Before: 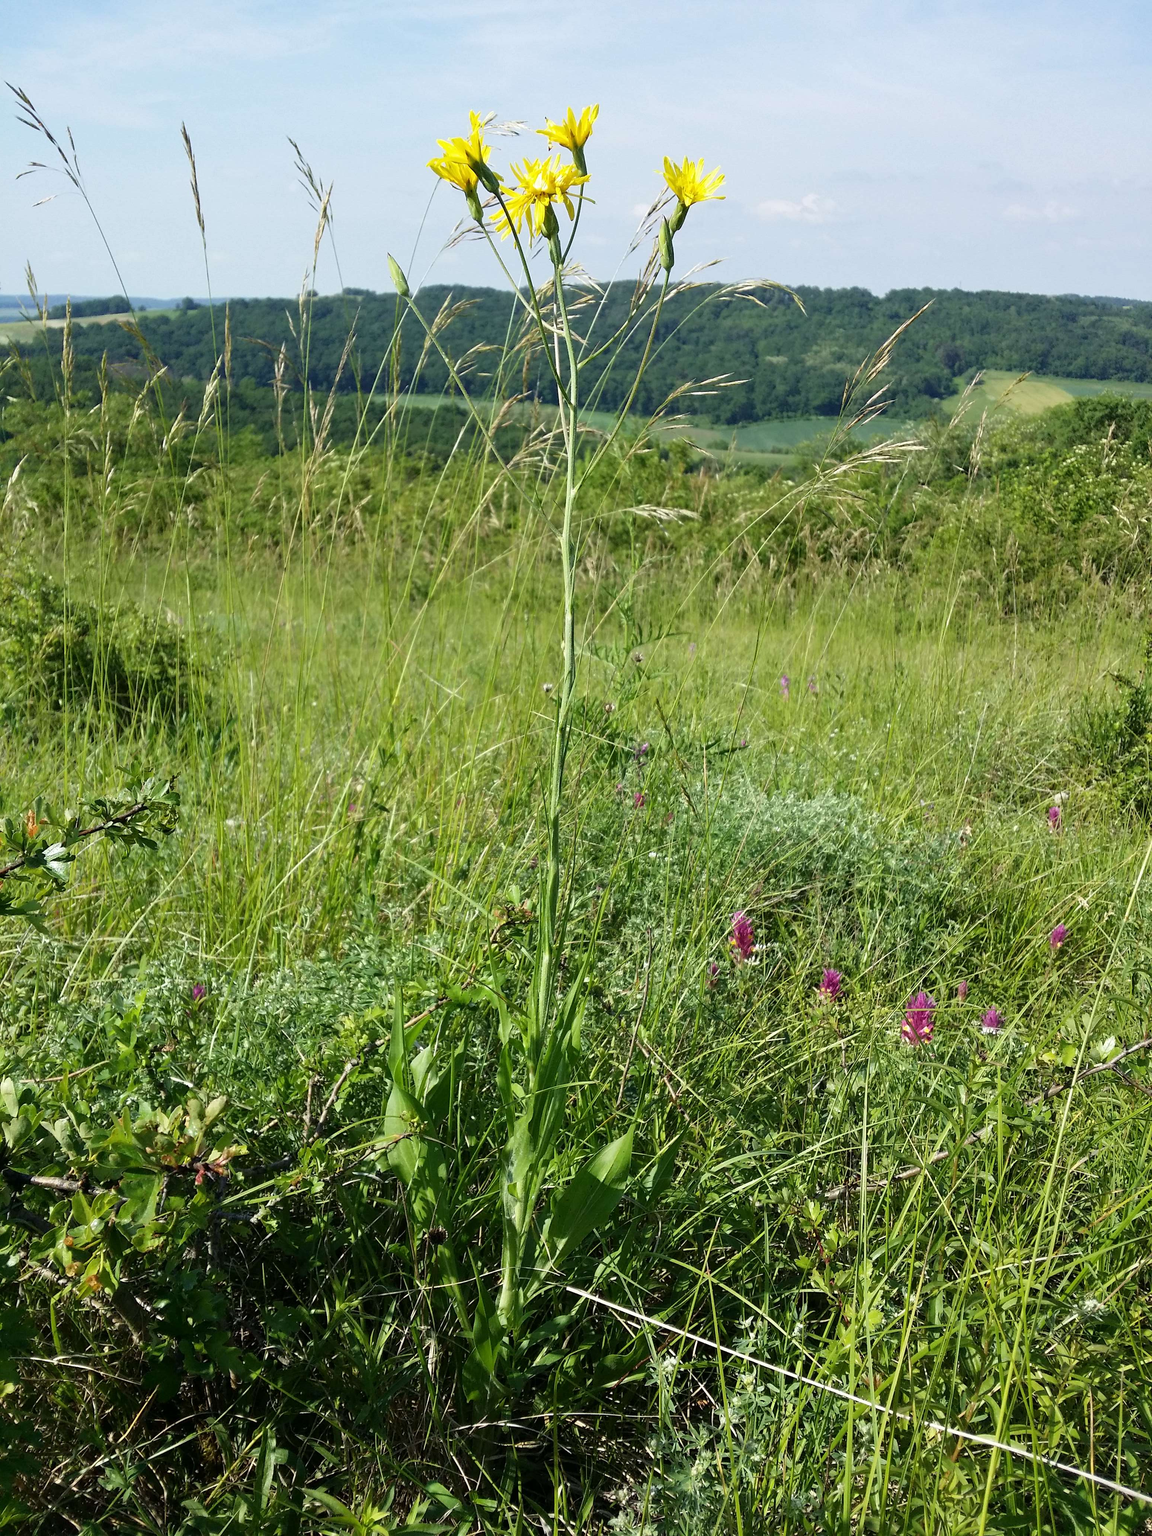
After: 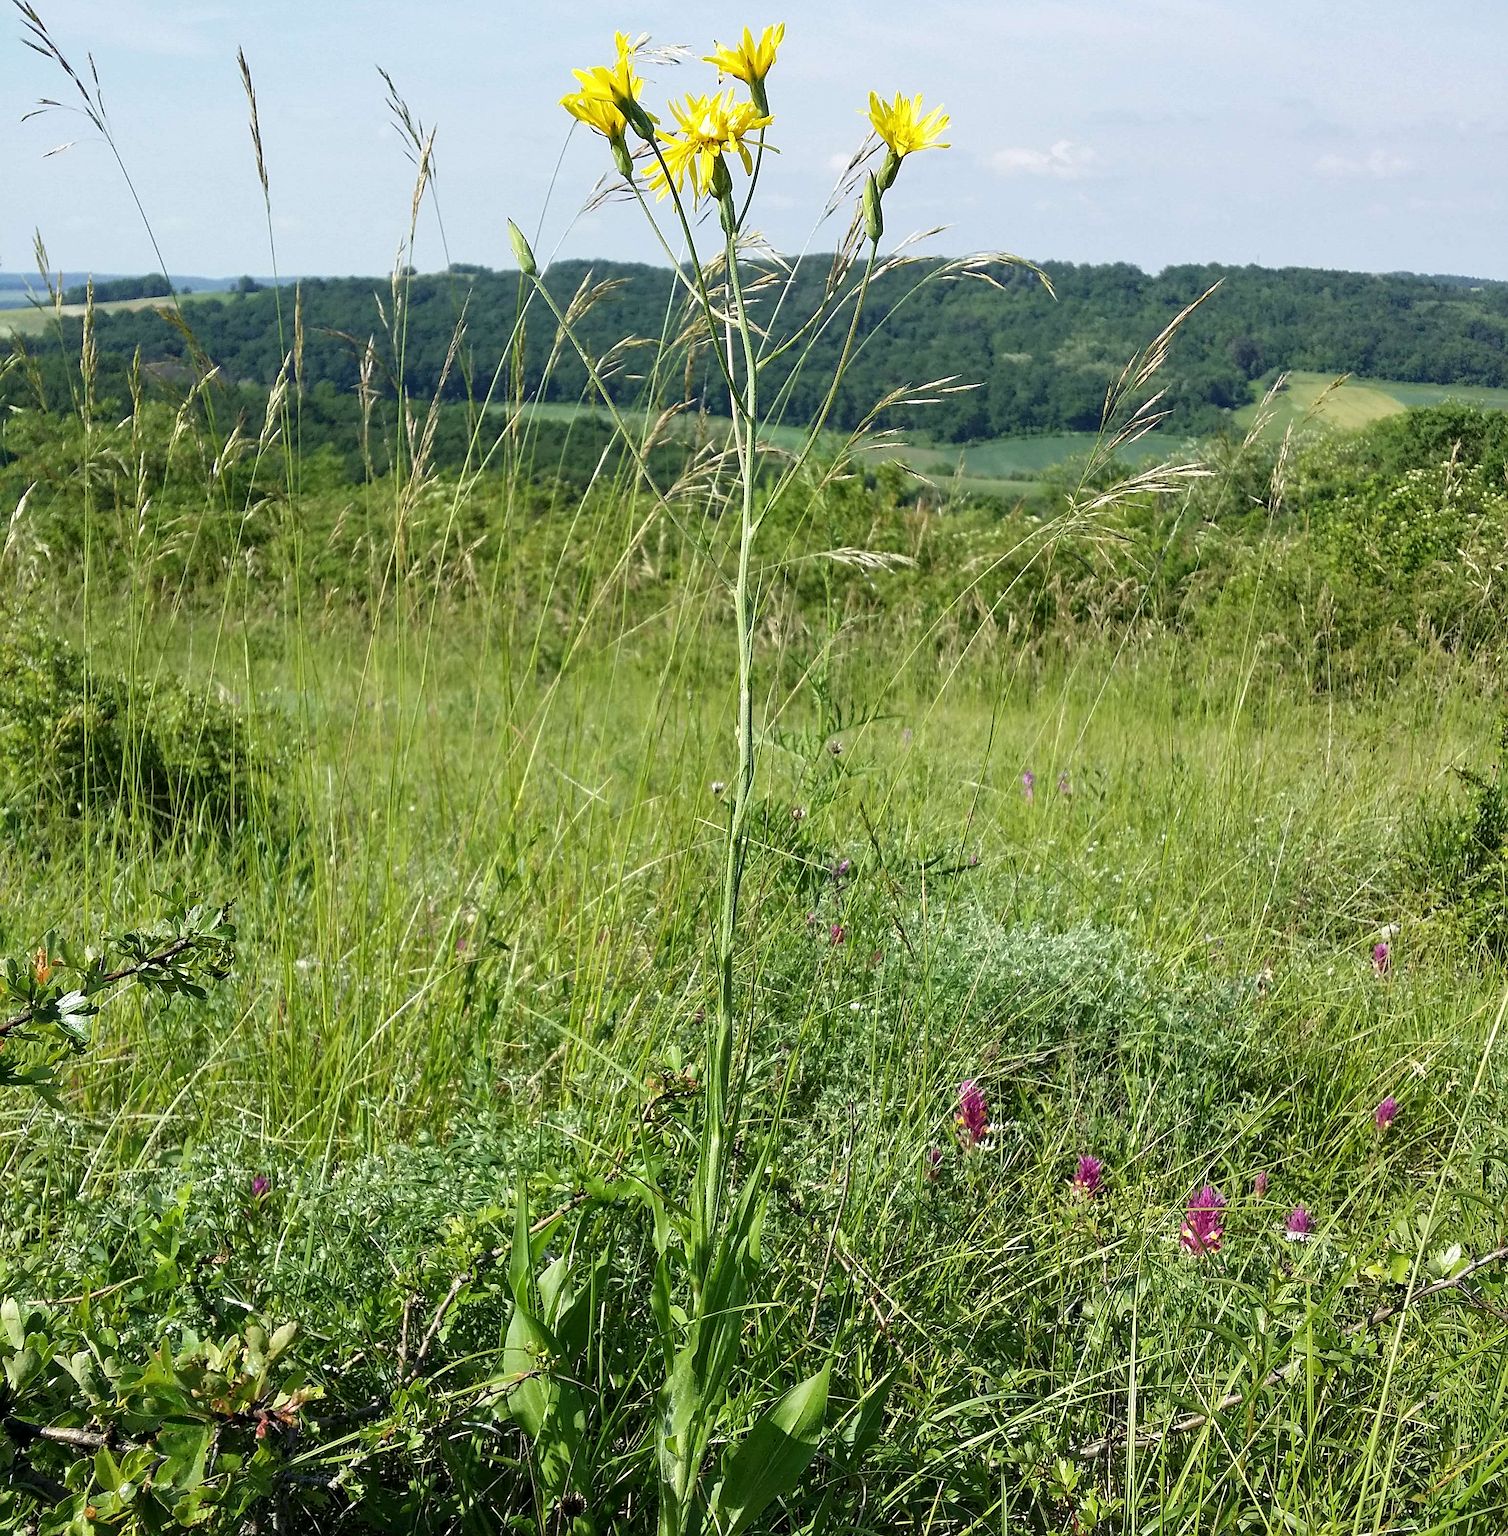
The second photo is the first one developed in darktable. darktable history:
crop: top 5.645%, bottom 17.984%
sharpen: on, module defaults
local contrast: highlights 100%, shadows 98%, detail 119%, midtone range 0.2
